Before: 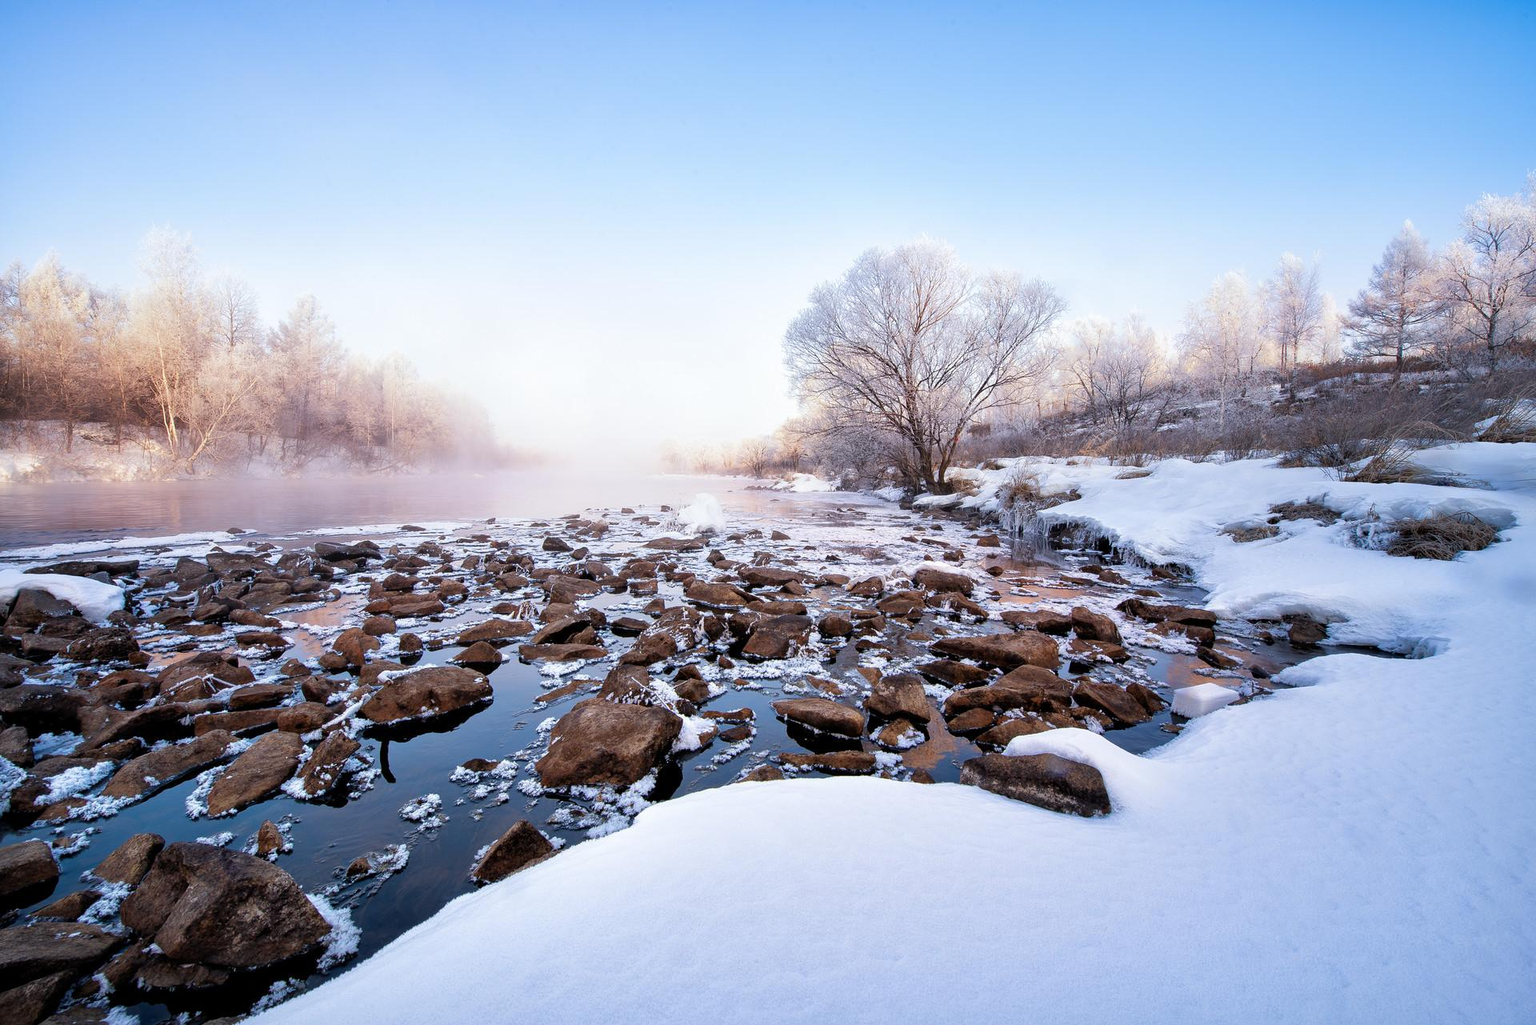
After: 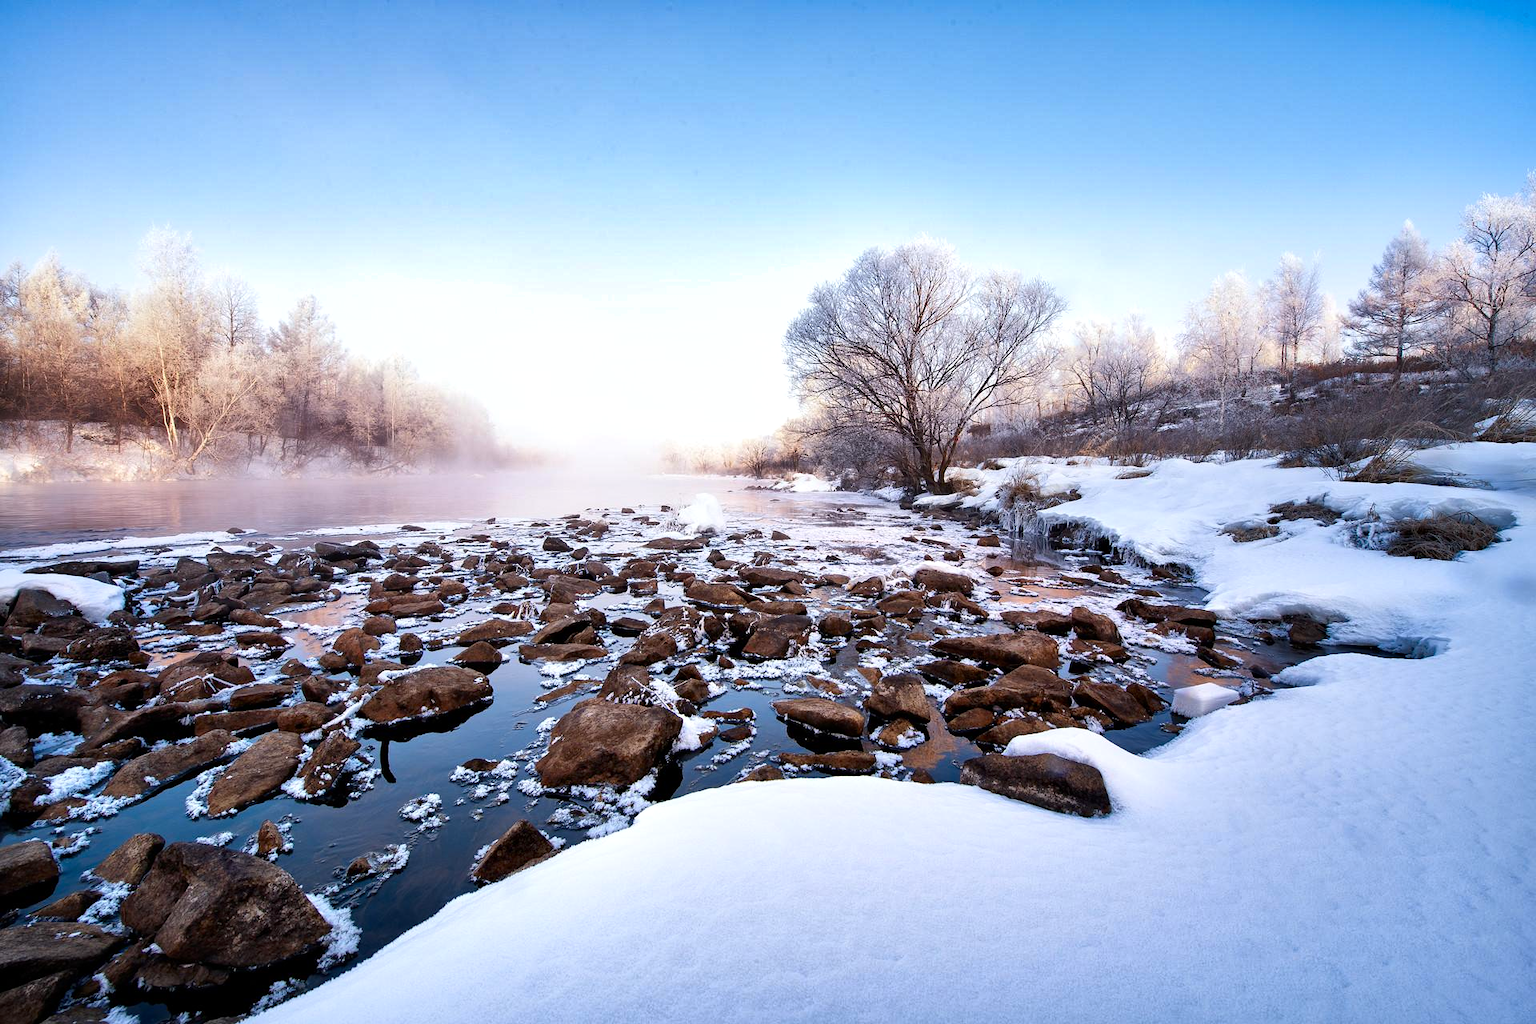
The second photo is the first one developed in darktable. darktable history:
shadows and highlights: radius 170.78, shadows 26.56, white point adjustment 3.02, highlights -68, soften with gaussian
contrast brightness saturation: contrast 0.151, brightness -0.01, saturation 0.099
